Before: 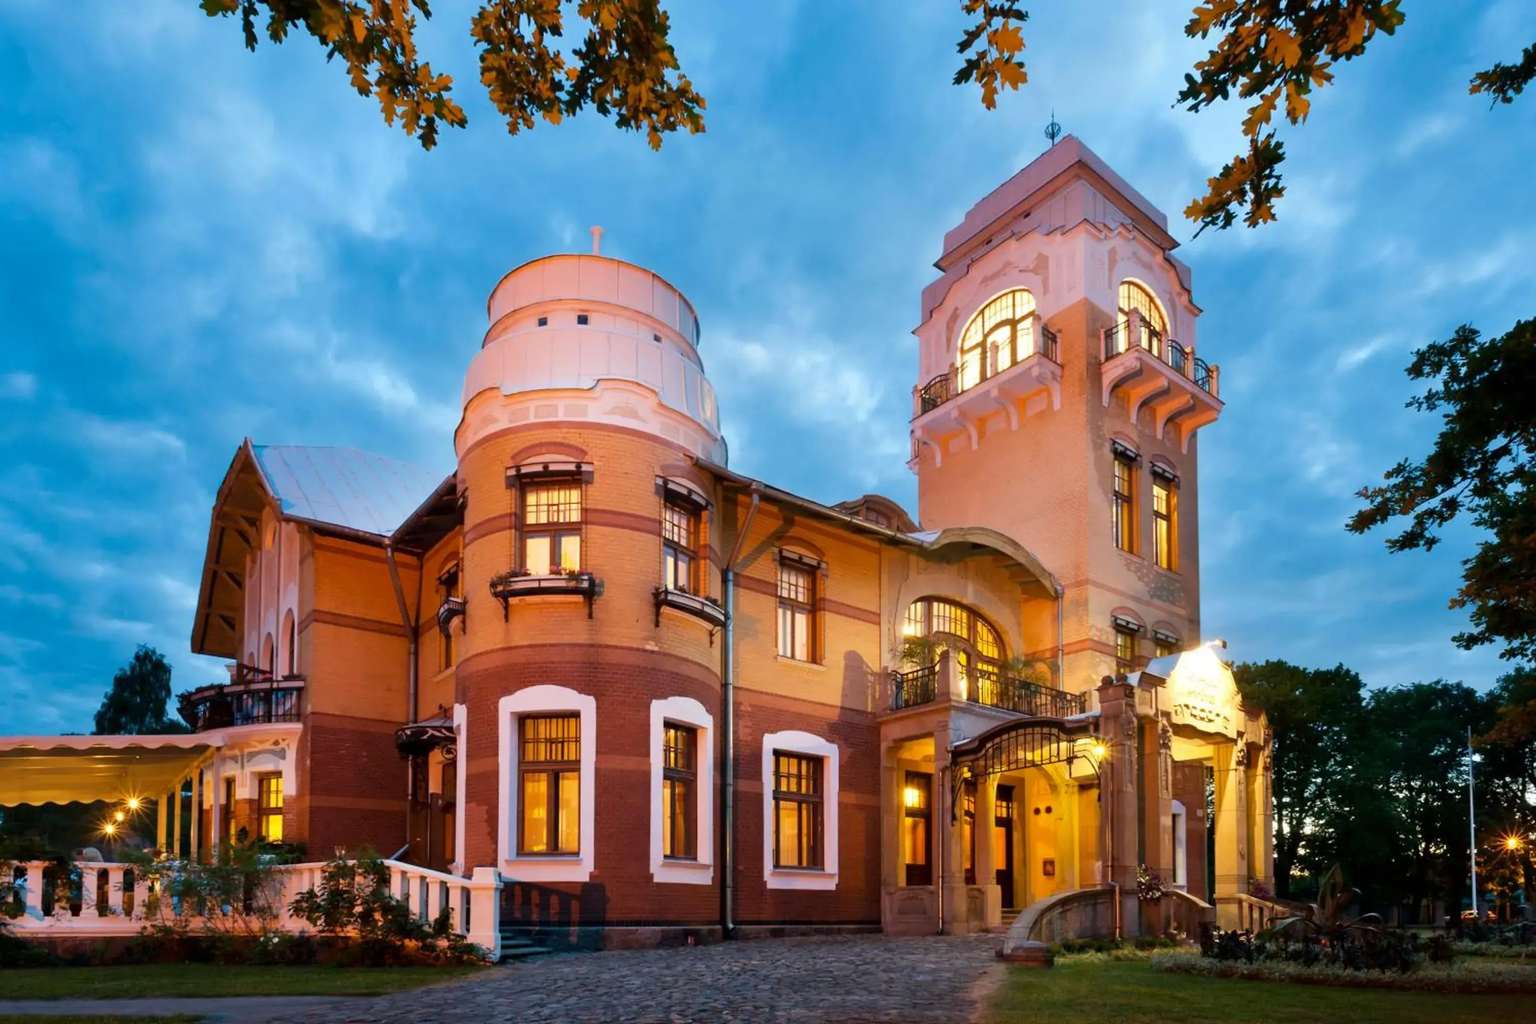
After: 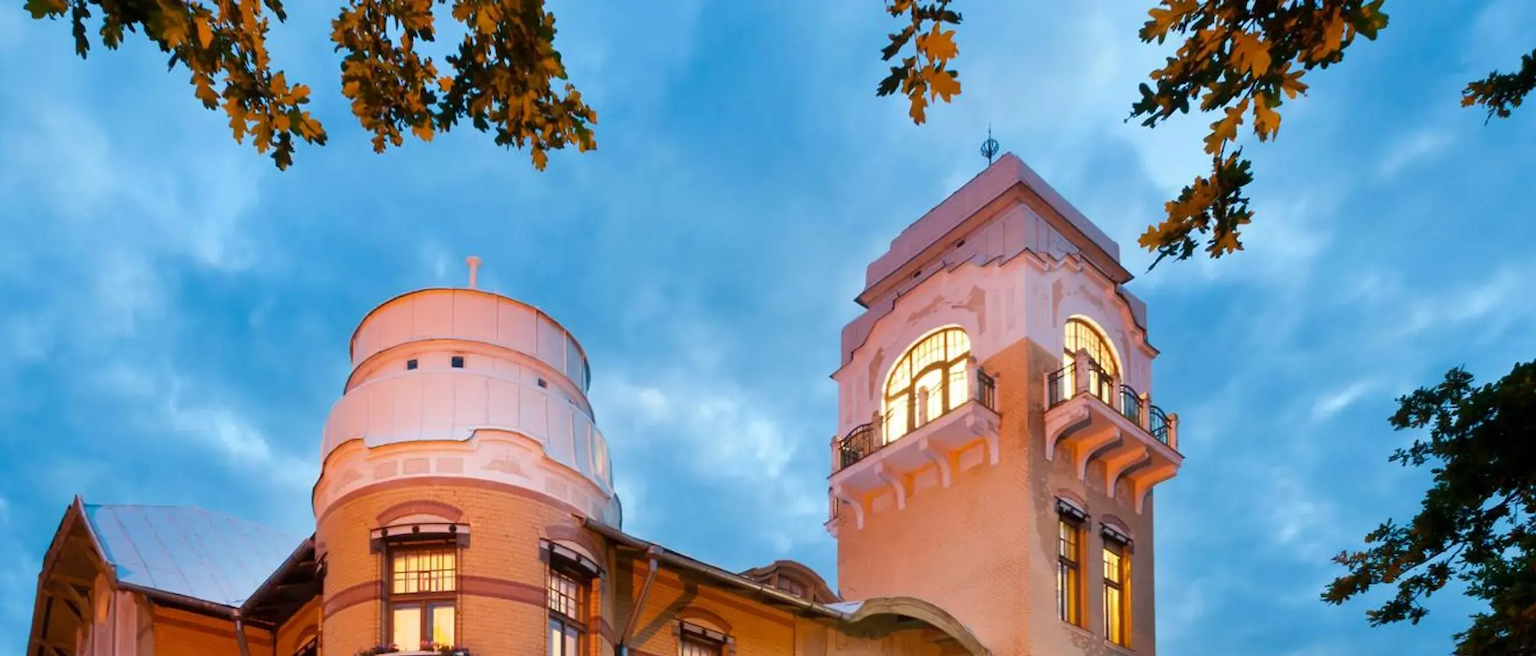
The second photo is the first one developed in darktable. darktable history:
crop and rotate: left 11.635%, bottom 43.379%
